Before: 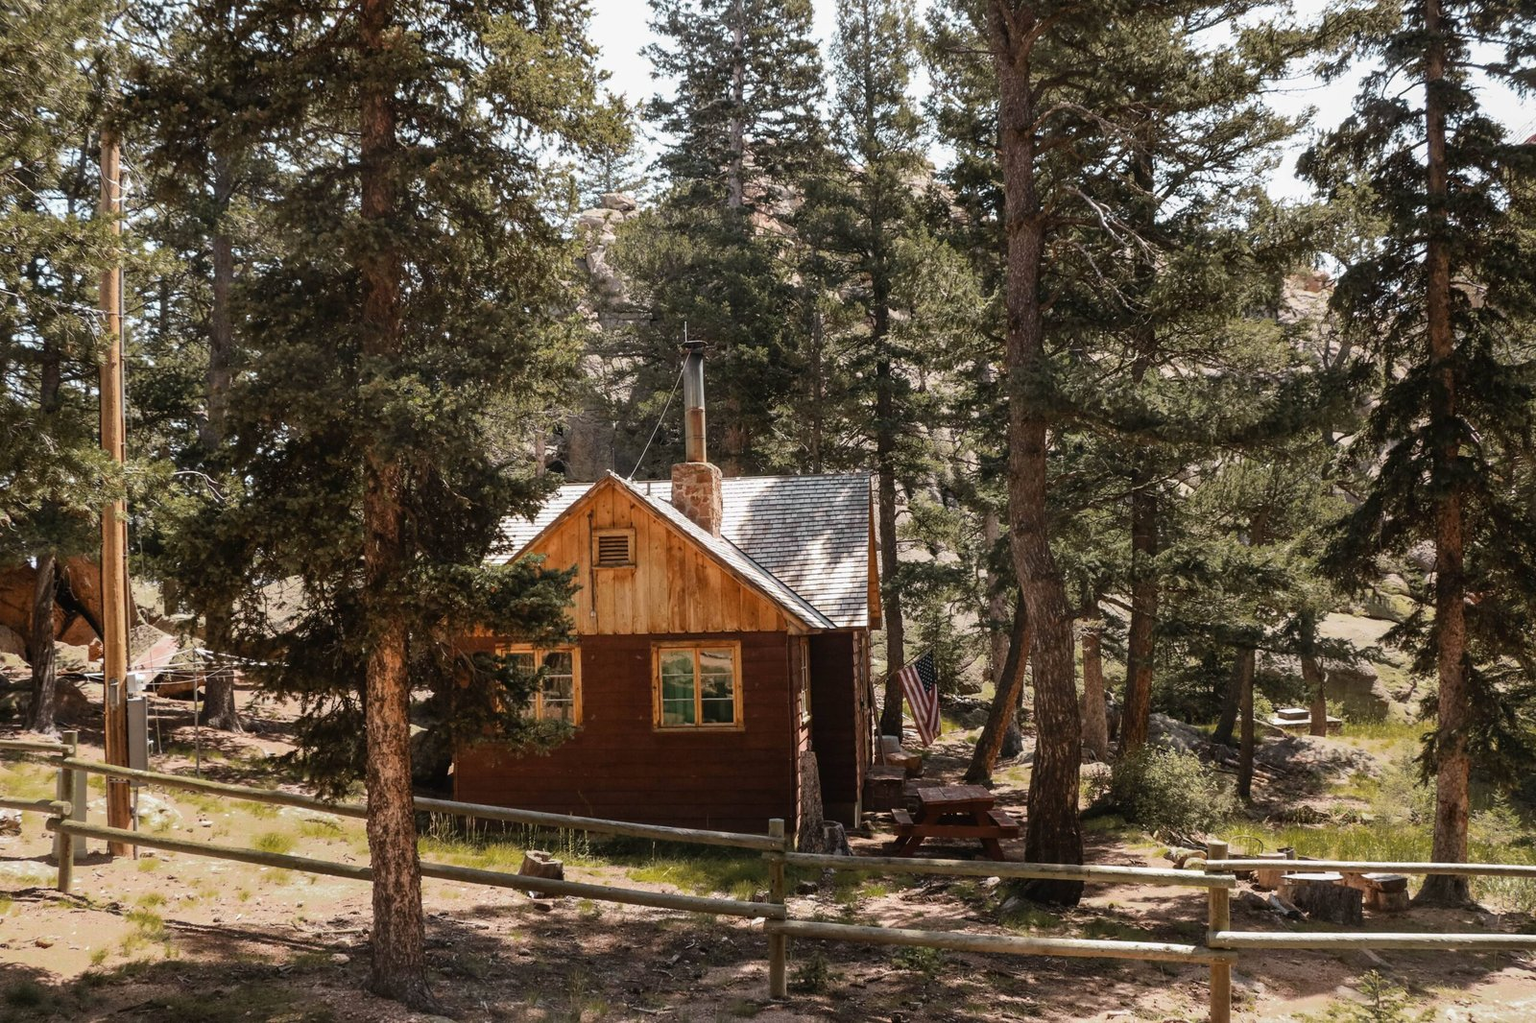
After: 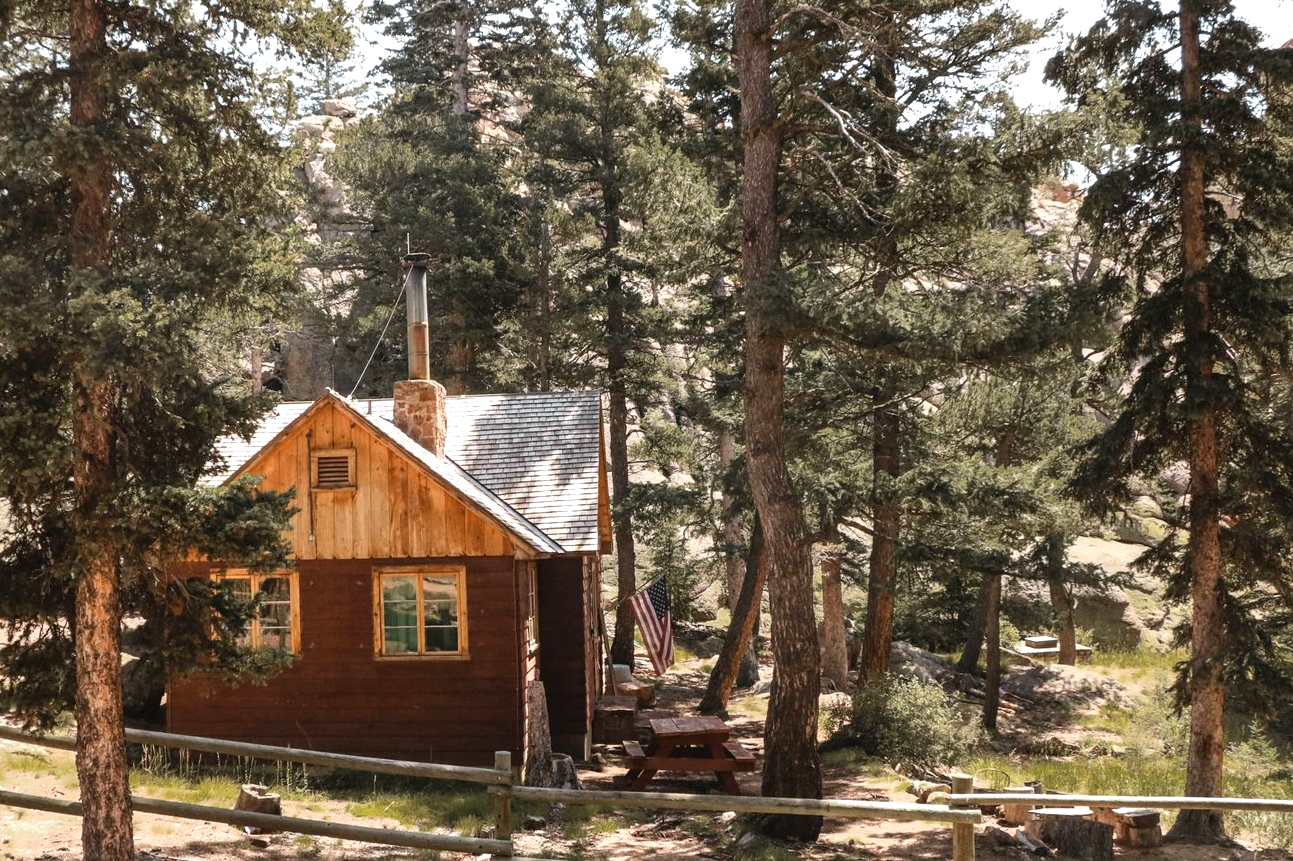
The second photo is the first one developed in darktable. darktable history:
shadows and highlights: shadows 37.27, highlights -28.18, soften with gaussian
white balance: red 1, blue 1
crop: left 19.159%, top 9.58%, bottom 9.58%
color zones: curves: ch0 [(0, 0.5) (0.143, 0.5) (0.286, 0.456) (0.429, 0.5) (0.571, 0.5) (0.714, 0.5) (0.857, 0.5) (1, 0.5)]; ch1 [(0, 0.5) (0.143, 0.5) (0.286, 0.422) (0.429, 0.5) (0.571, 0.5) (0.714, 0.5) (0.857, 0.5) (1, 0.5)]
exposure: exposure 0.6 EV, compensate highlight preservation false
